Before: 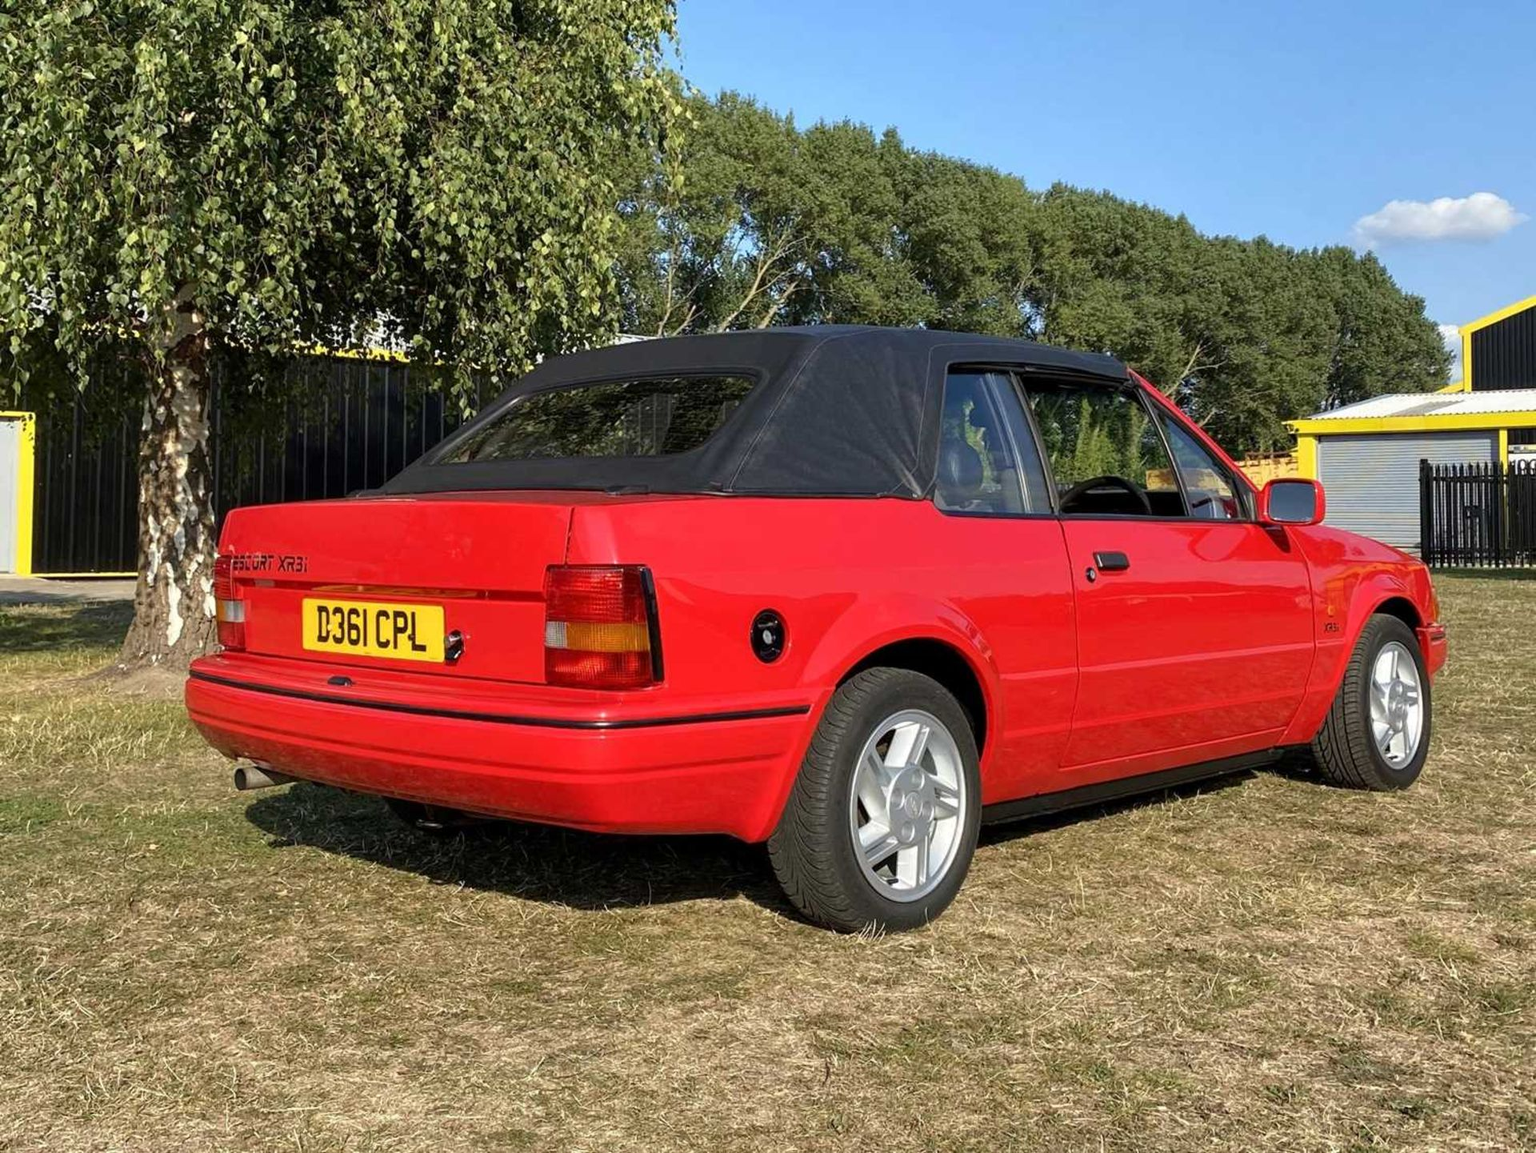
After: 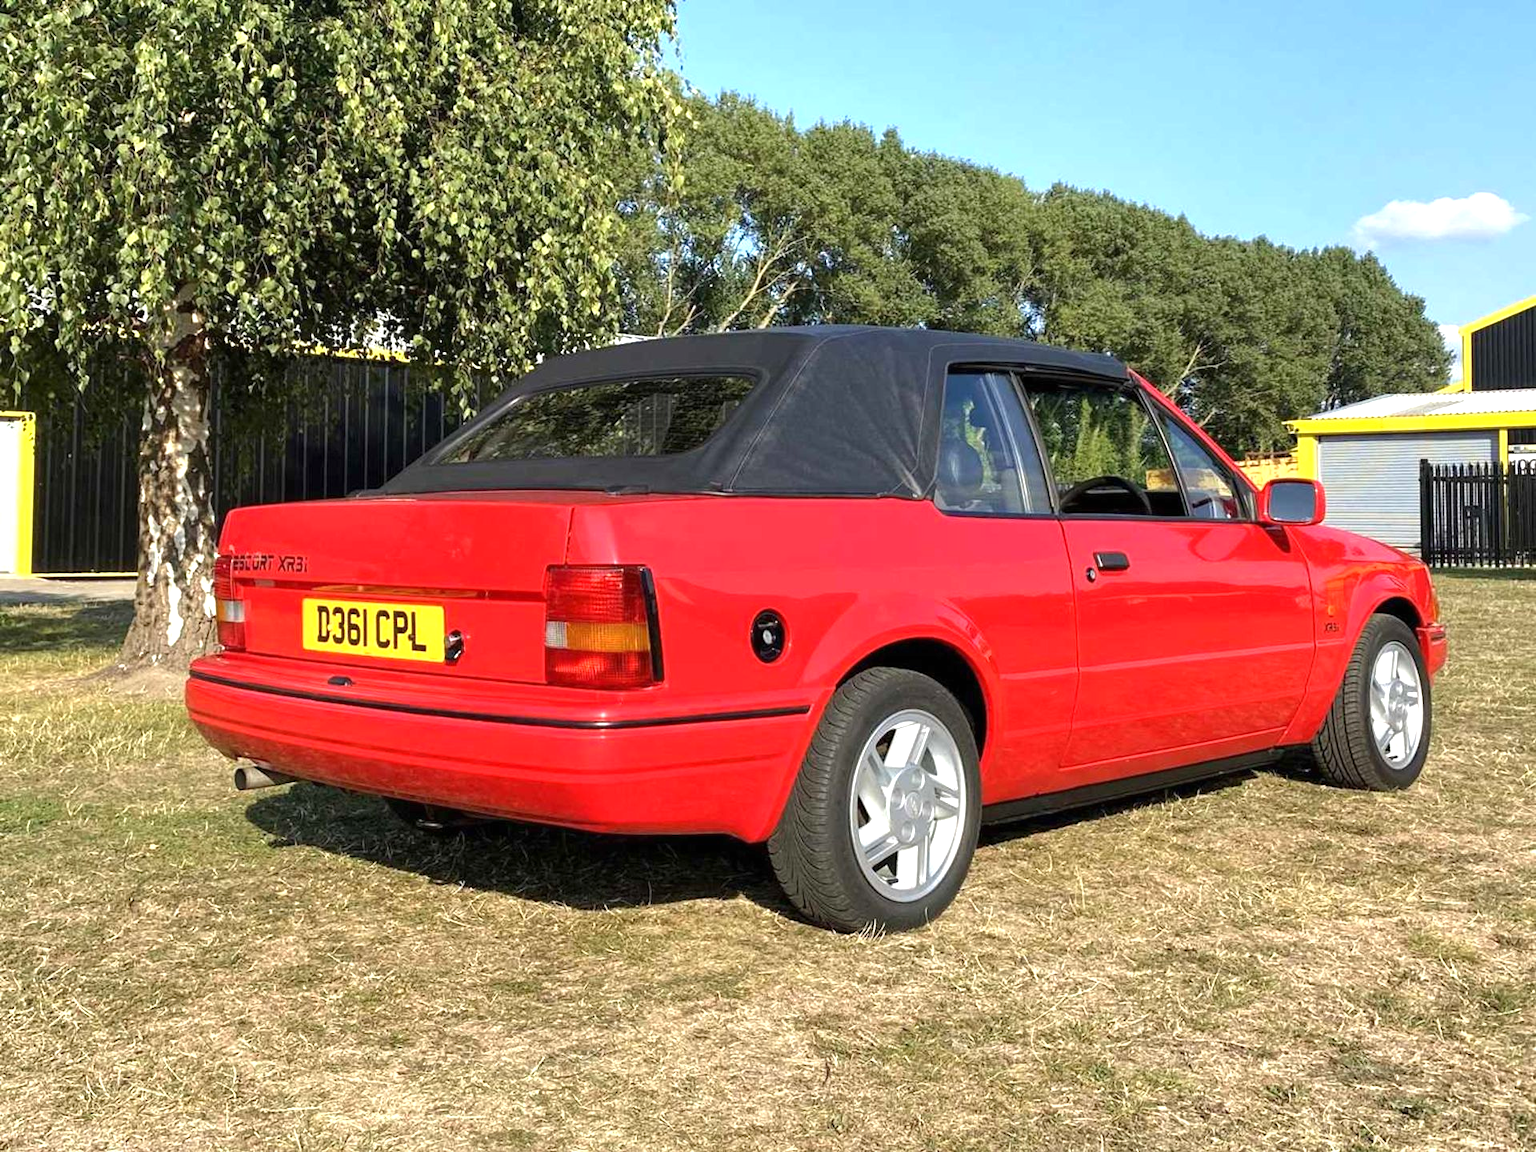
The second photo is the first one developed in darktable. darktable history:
exposure: black level correction 0, exposure 0.69 EV, compensate exposure bias true, compensate highlight preservation false
